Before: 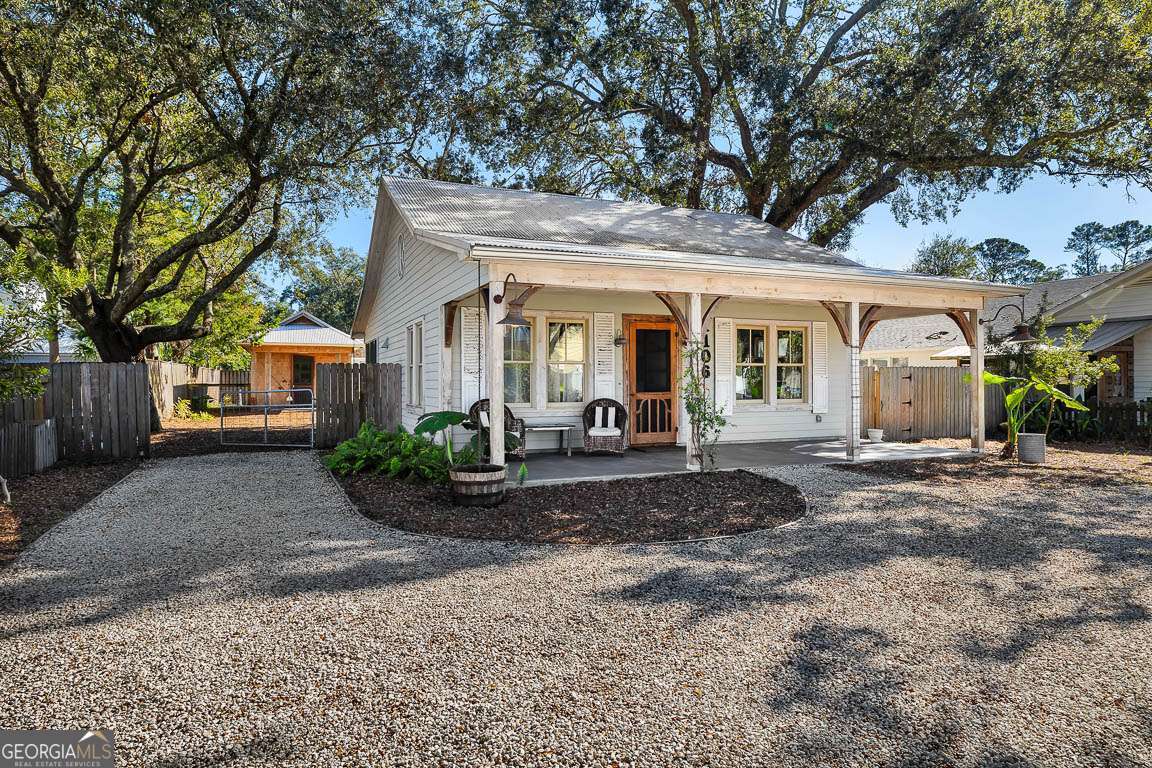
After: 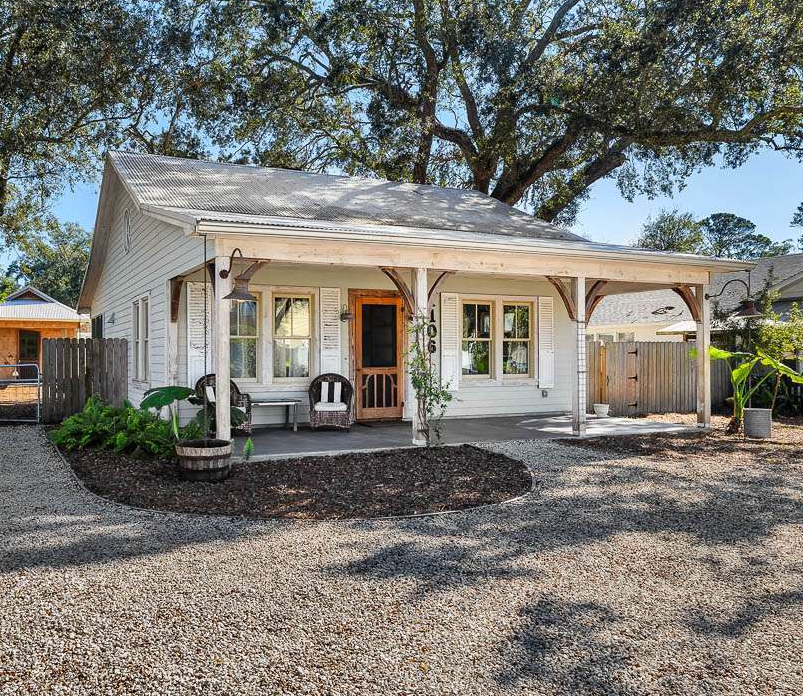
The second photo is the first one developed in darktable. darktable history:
crop and rotate: left 23.867%, top 3.304%, right 6.414%, bottom 5.982%
